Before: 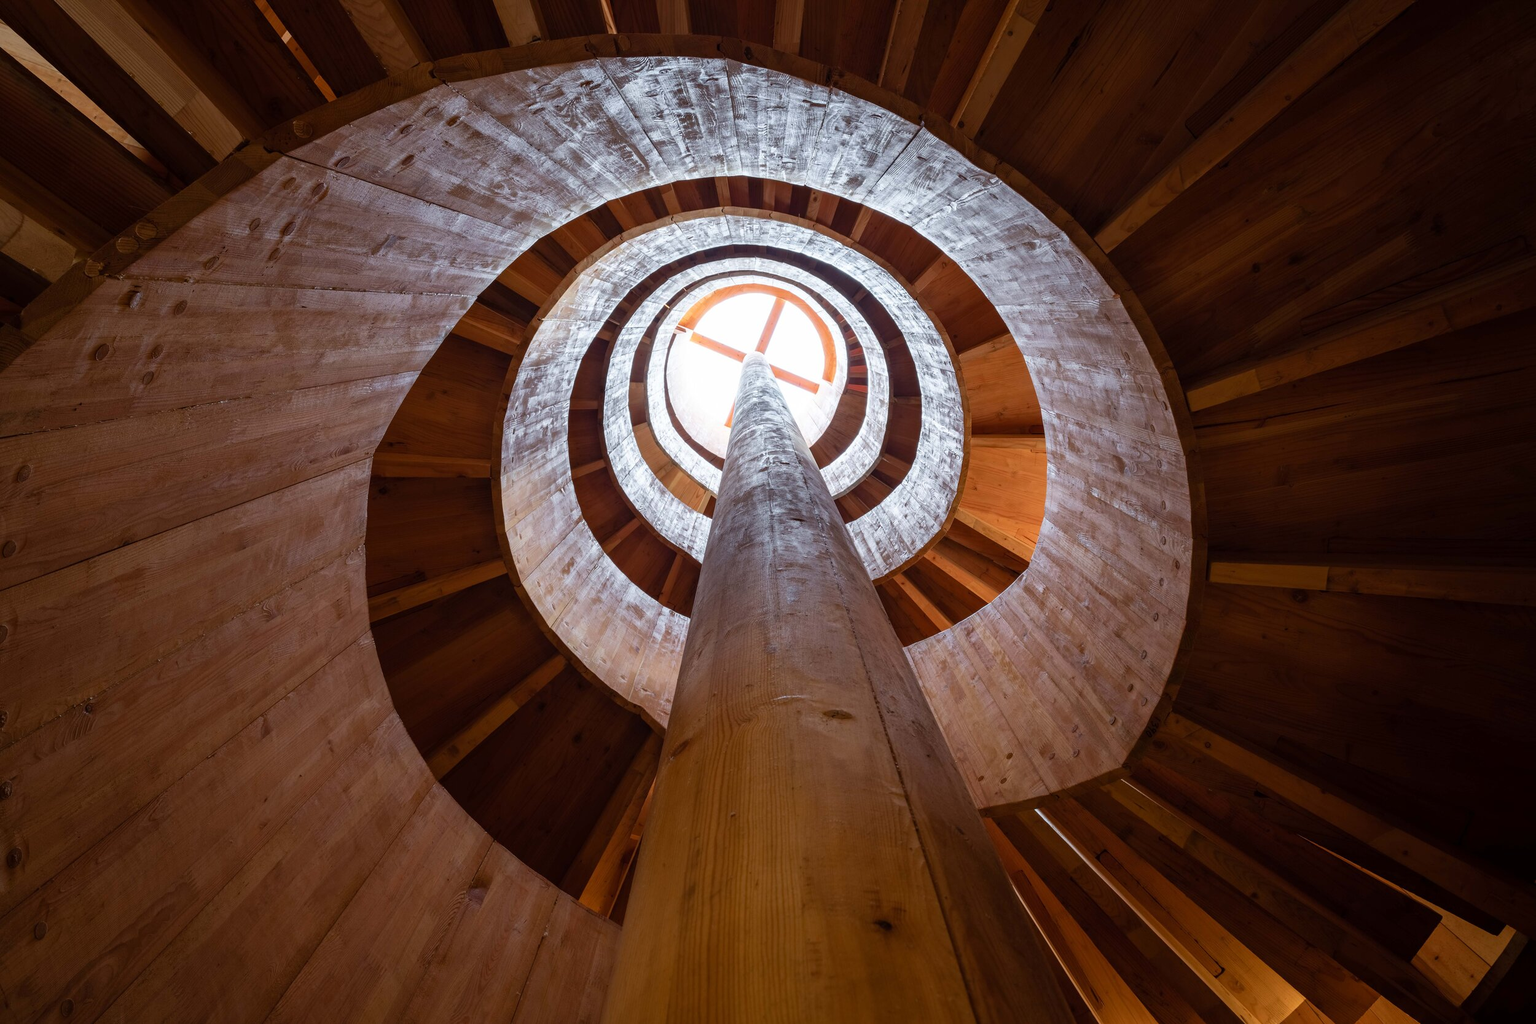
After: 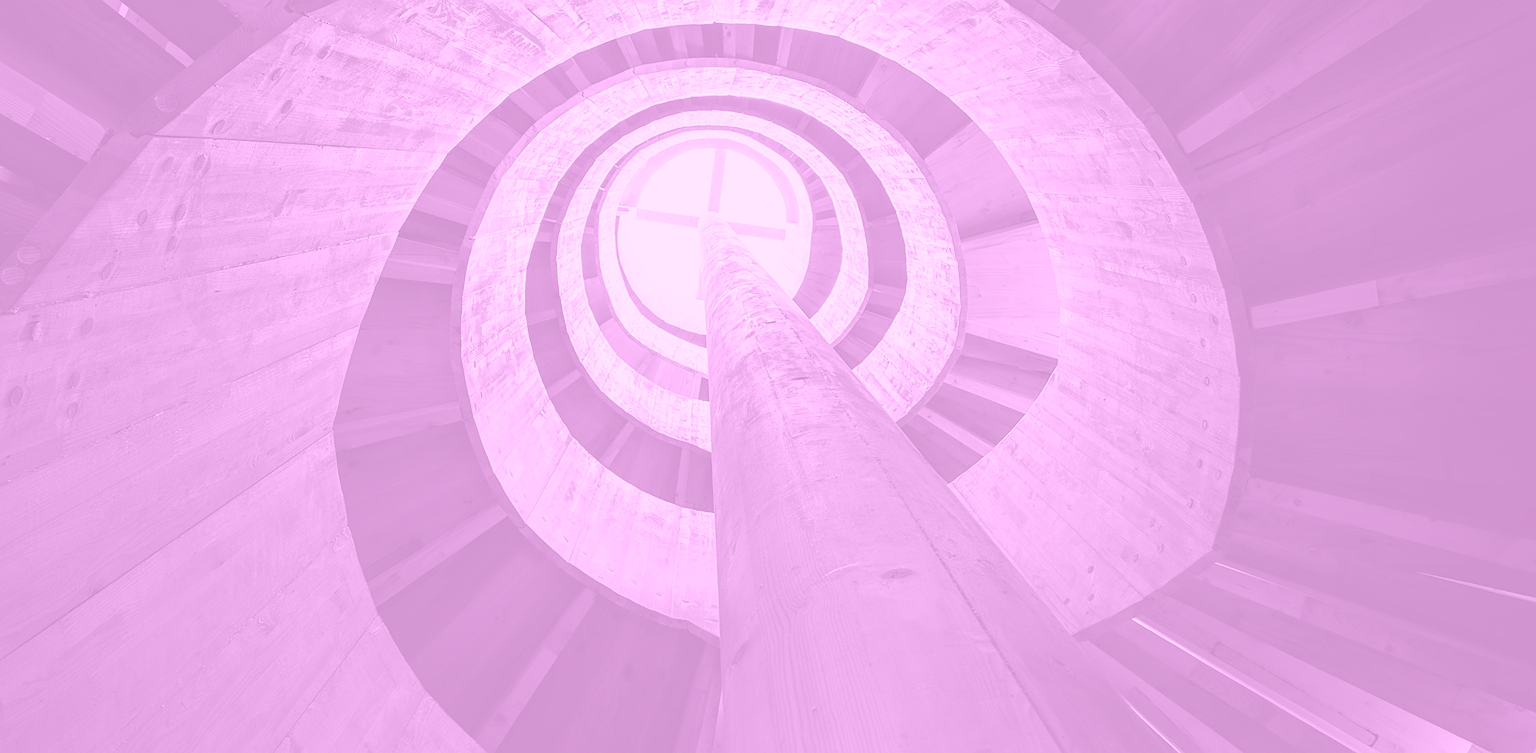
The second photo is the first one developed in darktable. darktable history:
colorize: hue 331.2°, saturation 75%, source mix 30.28%, lightness 70.52%, version 1
rotate and perspective: rotation -14.8°, crop left 0.1, crop right 0.903, crop top 0.25, crop bottom 0.748
sharpen: on, module defaults
